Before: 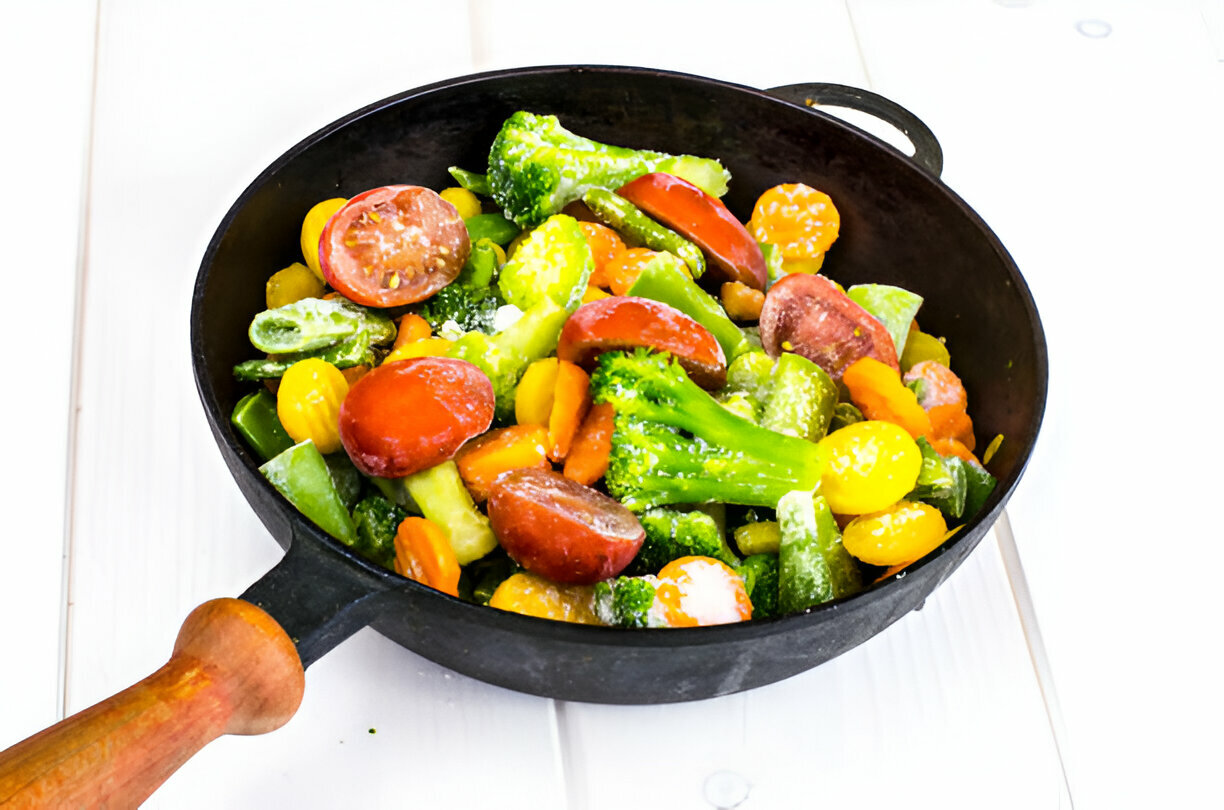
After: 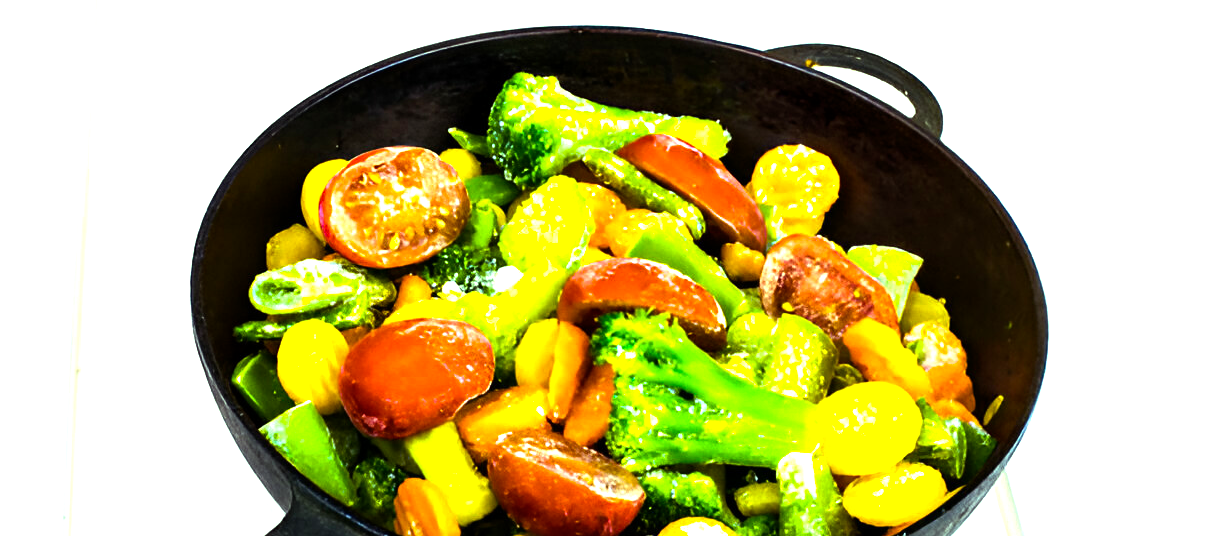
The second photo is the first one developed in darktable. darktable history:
color balance rgb: highlights gain › luminance 15.542%, highlights gain › chroma 6.954%, highlights gain › hue 127.95°, linear chroma grading › global chroma 14.607%, perceptual saturation grading › global saturation 25.006%, perceptual brilliance grading › global brilliance 15.239%, perceptual brilliance grading › shadows -34.15%, global vibrance 26.368%, contrast 6.538%
crop and rotate: top 4.924%, bottom 28.81%
